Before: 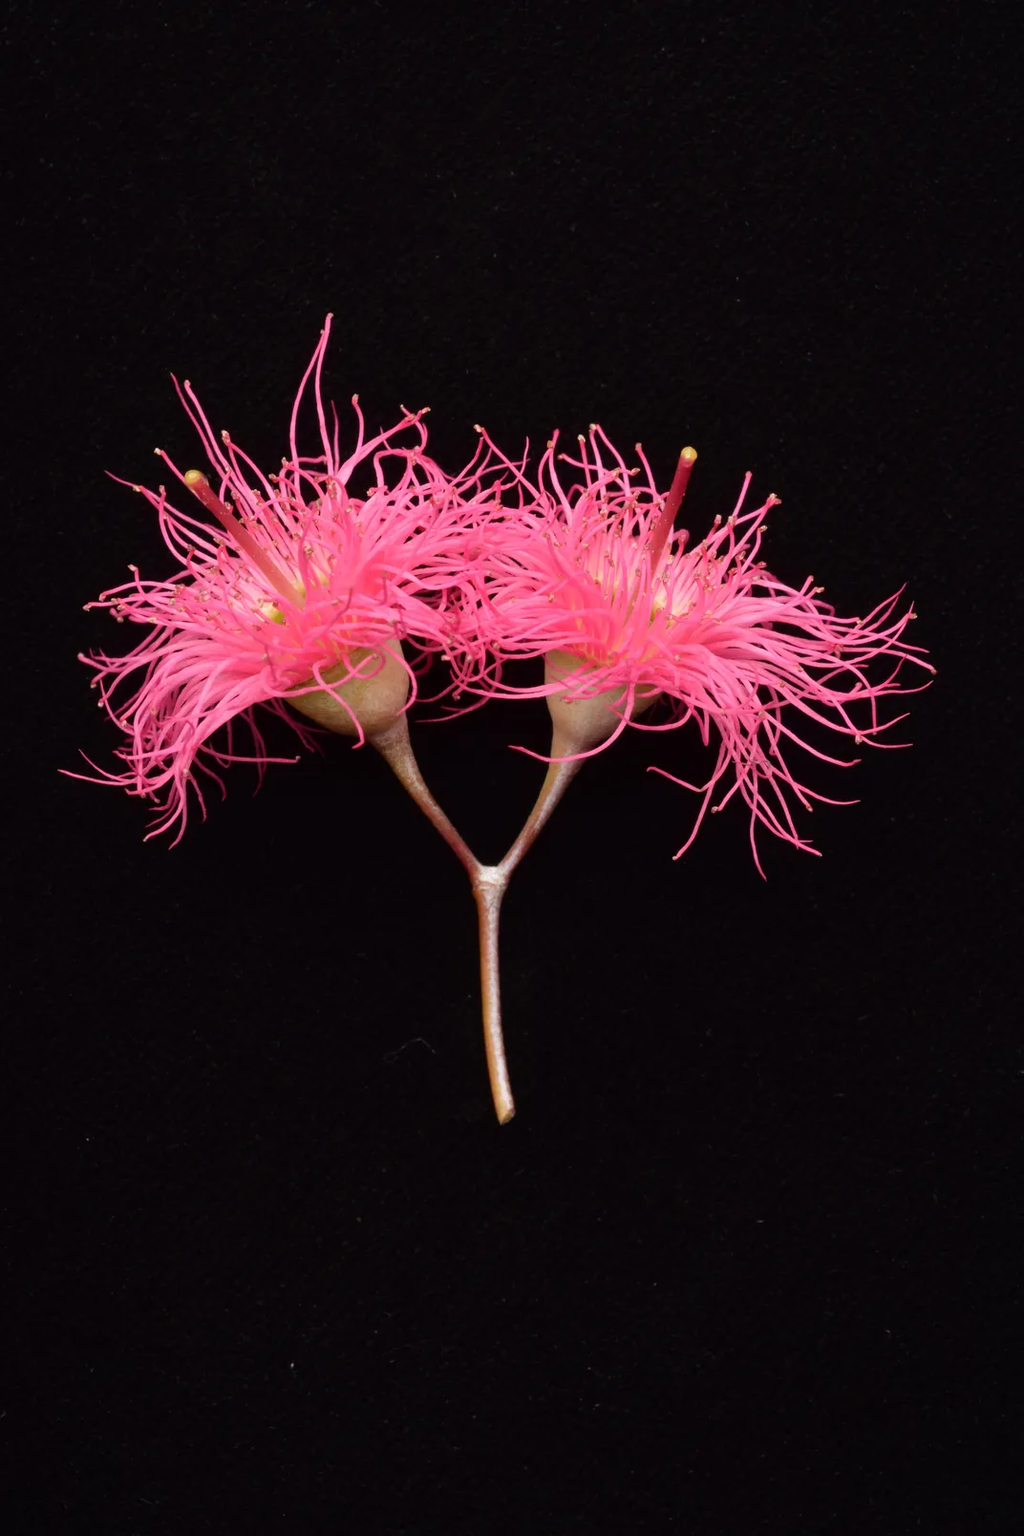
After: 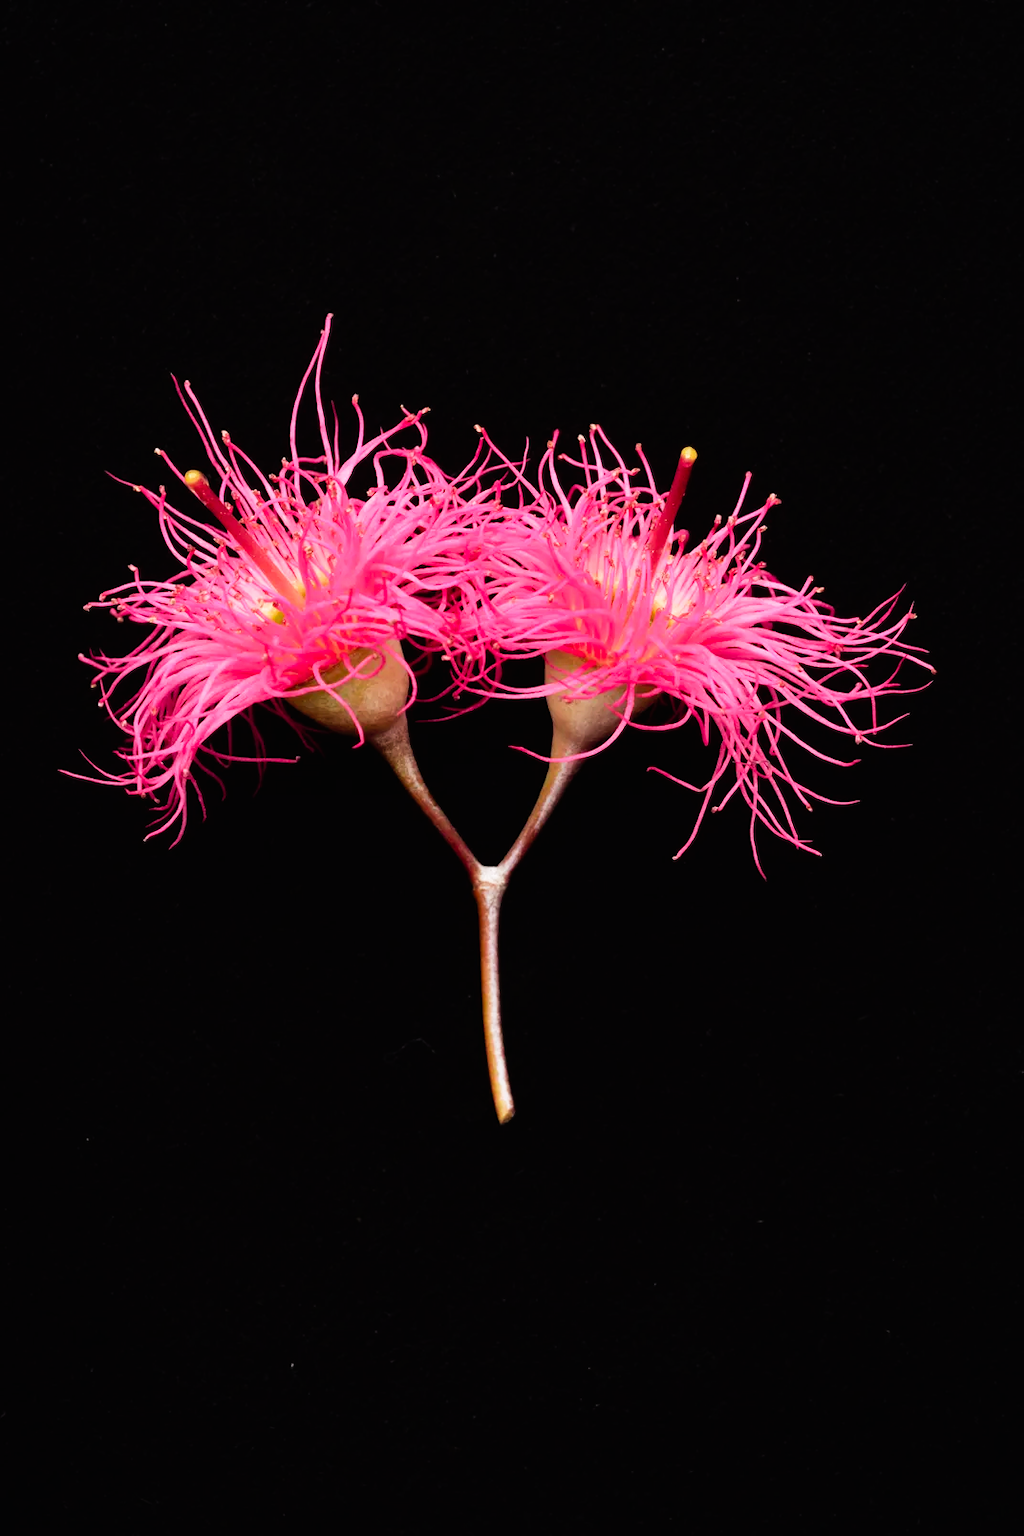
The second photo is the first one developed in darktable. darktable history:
tone curve: curves: ch0 [(0, 0) (0.003, 0.008) (0.011, 0.008) (0.025, 0.011) (0.044, 0.017) (0.069, 0.026) (0.1, 0.039) (0.136, 0.054) (0.177, 0.093) (0.224, 0.15) (0.277, 0.21) (0.335, 0.285) (0.399, 0.366) (0.468, 0.462) (0.543, 0.564) (0.623, 0.679) (0.709, 0.79) (0.801, 0.883) (0.898, 0.95) (1, 1)], preserve colors none
